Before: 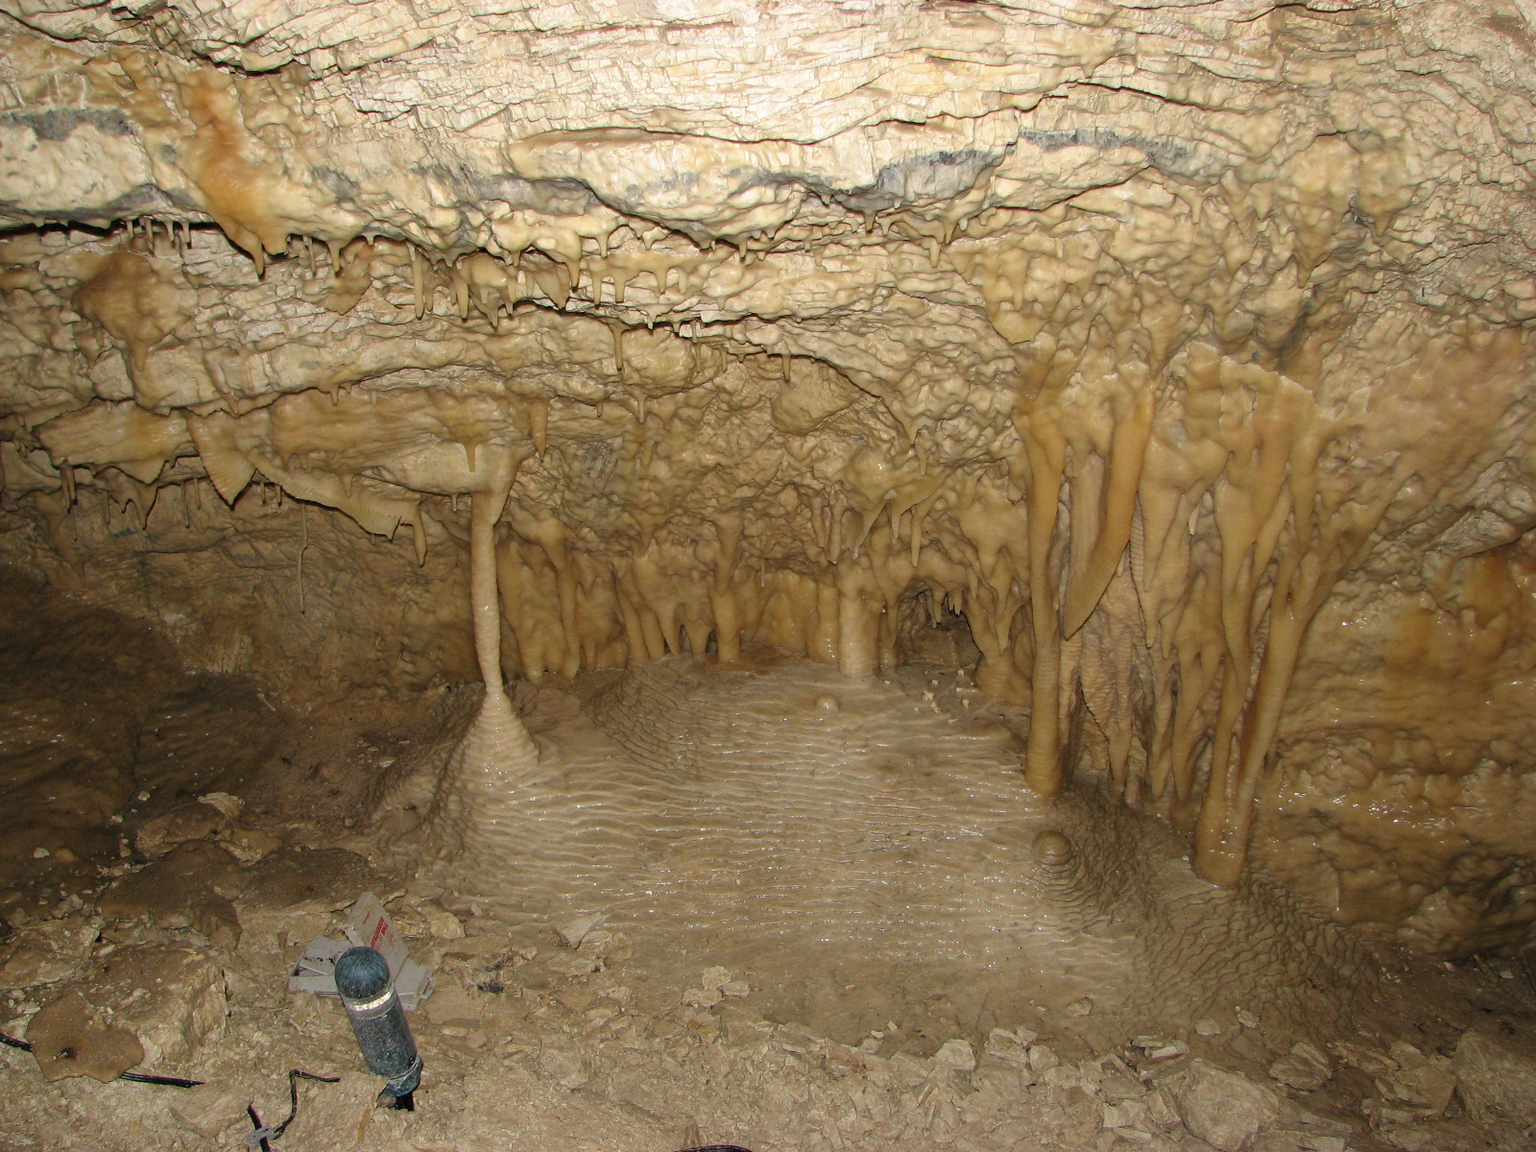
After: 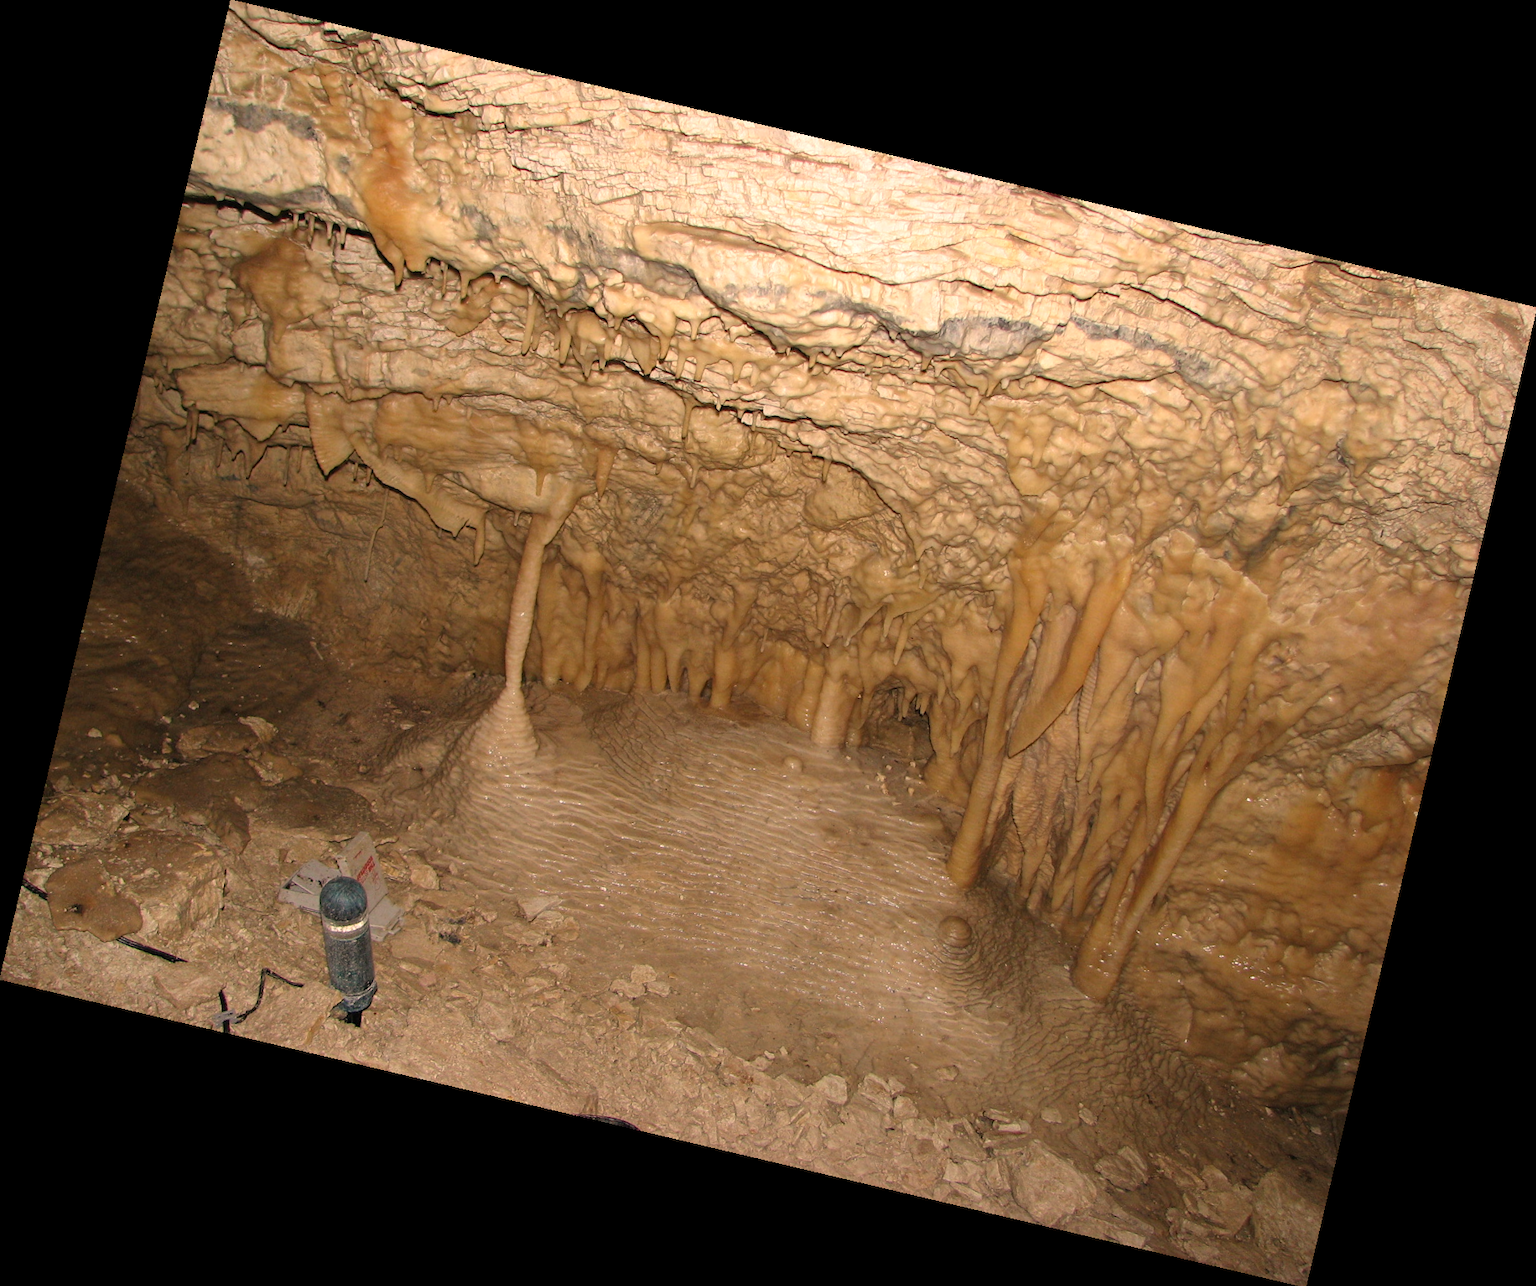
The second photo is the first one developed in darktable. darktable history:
white balance: red 1.127, blue 0.943
rotate and perspective: rotation 13.27°, automatic cropping off
